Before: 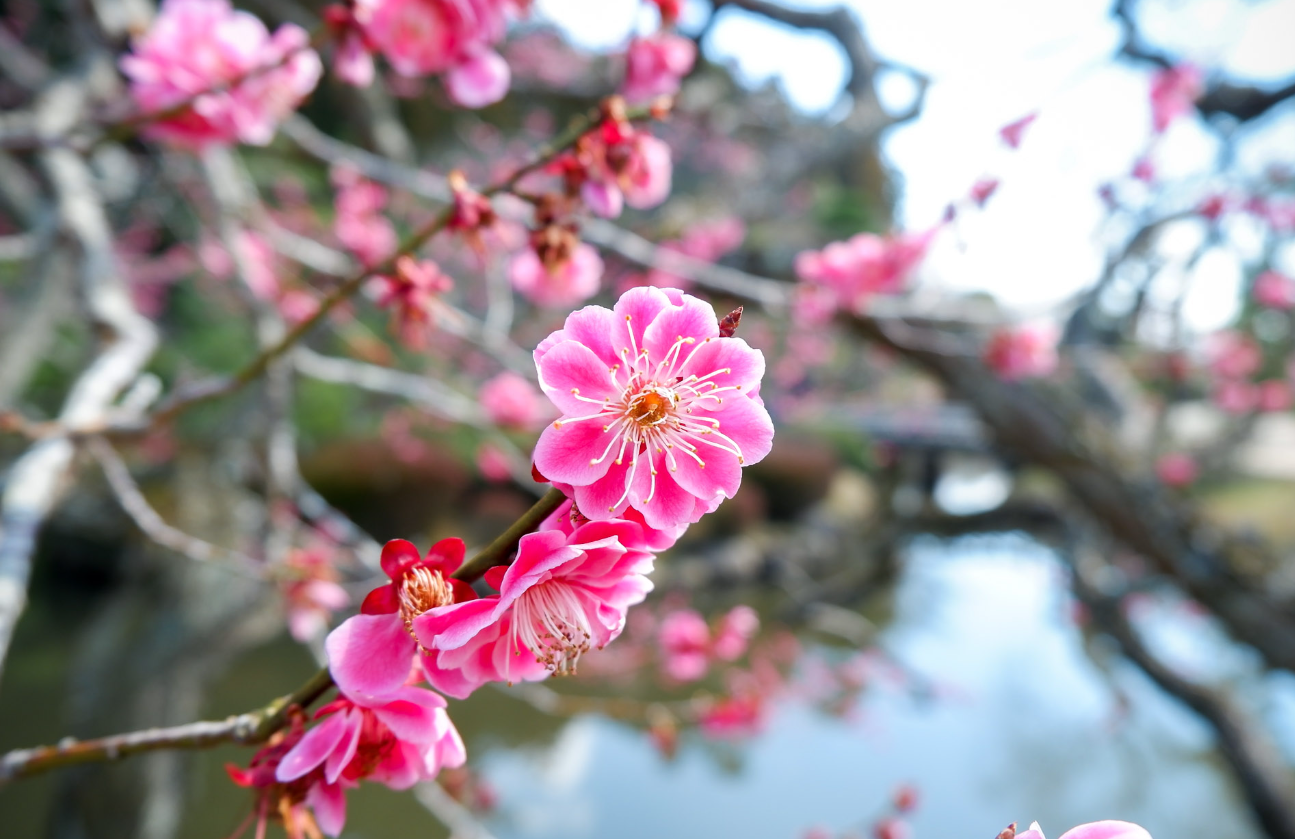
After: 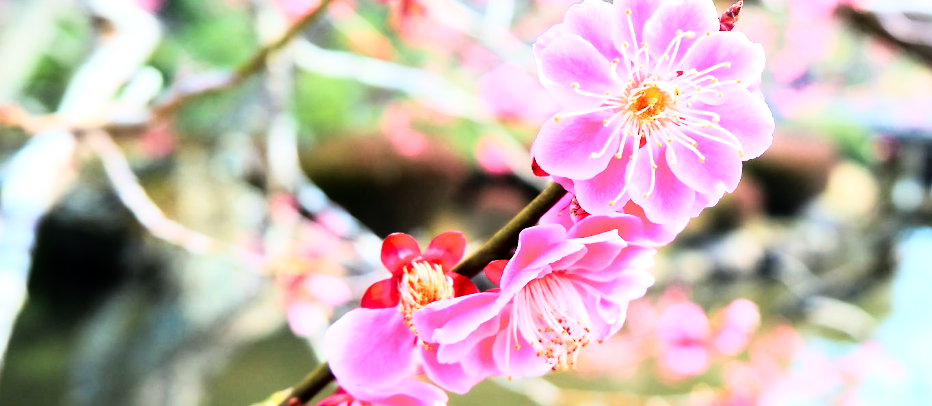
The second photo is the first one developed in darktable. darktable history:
crop: top 36.498%, right 27.964%, bottom 14.995%
rgb curve: curves: ch0 [(0, 0) (0.21, 0.15) (0.24, 0.21) (0.5, 0.75) (0.75, 0.96) (0.89, 0.99) (1, 1)]; ch1 [(0, 0.02) (0.21, 0.13) (0.25, 0.2) (0.5, 0.67) (0.75, 0.9) (0.89, 0.97) (1, 1)]; ch2 [(0, 0.02) (0.21, 0.13) (0.25, 0.2) (0.5, 0.67) (0.75, 0.9) (0.89, 0.97) (1, 1)], compensate middle gray true
velvia: on, module defaults
exposure: black level correction 0, exposure 0.5 EV, compensate highlight preservation false
